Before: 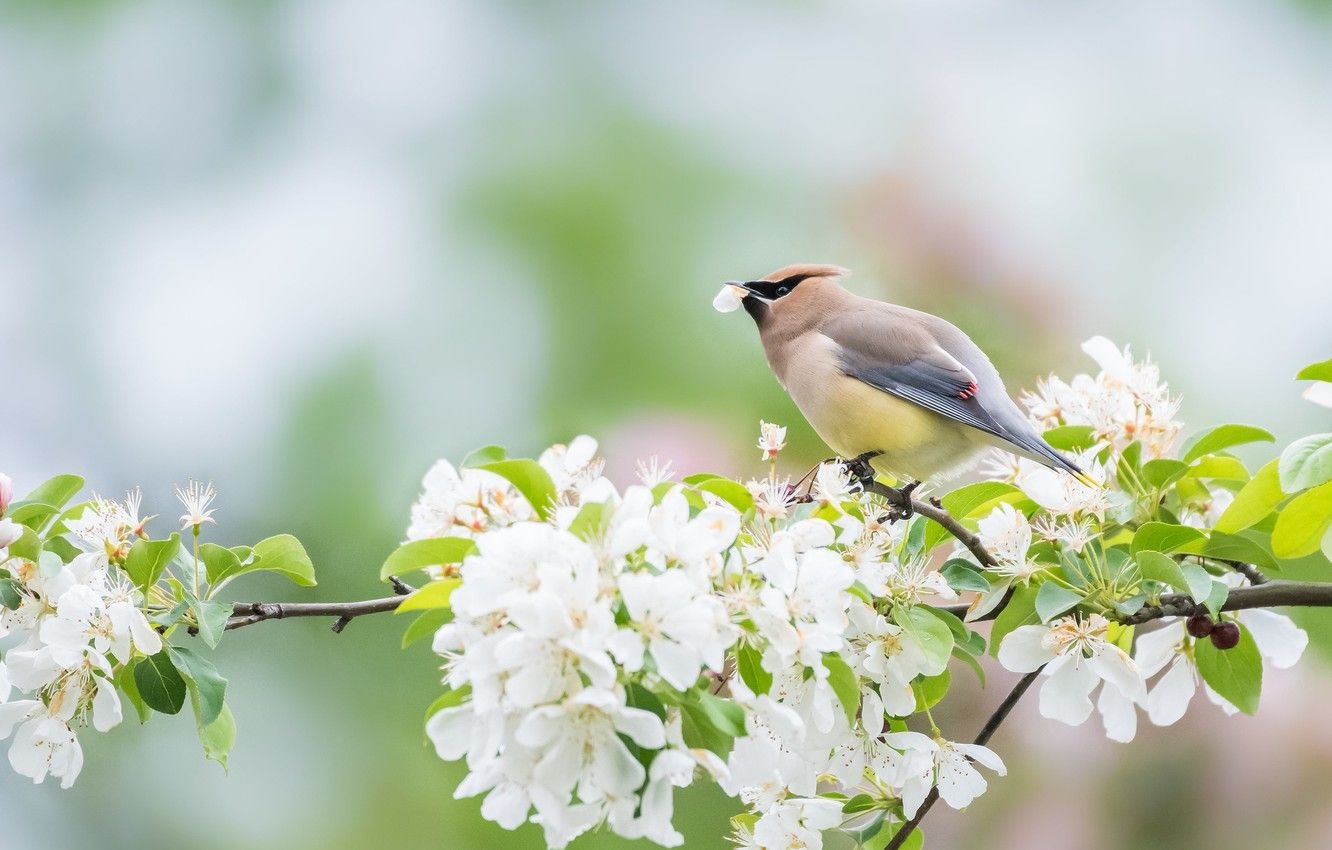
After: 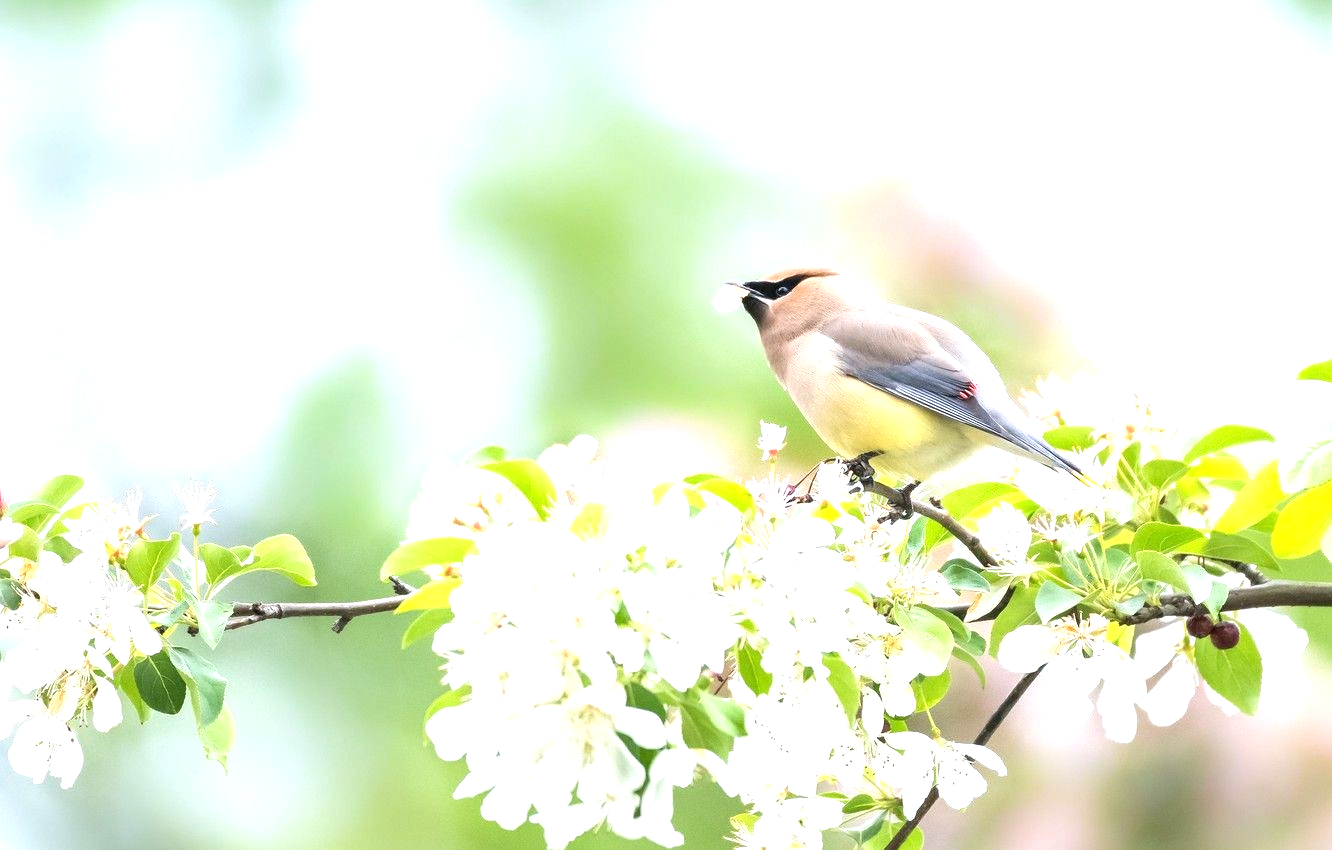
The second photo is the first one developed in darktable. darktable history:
exposure: black level correction 0, exposure 0.928 EV, compensate exposure bias true, compensate highlight preservation false
